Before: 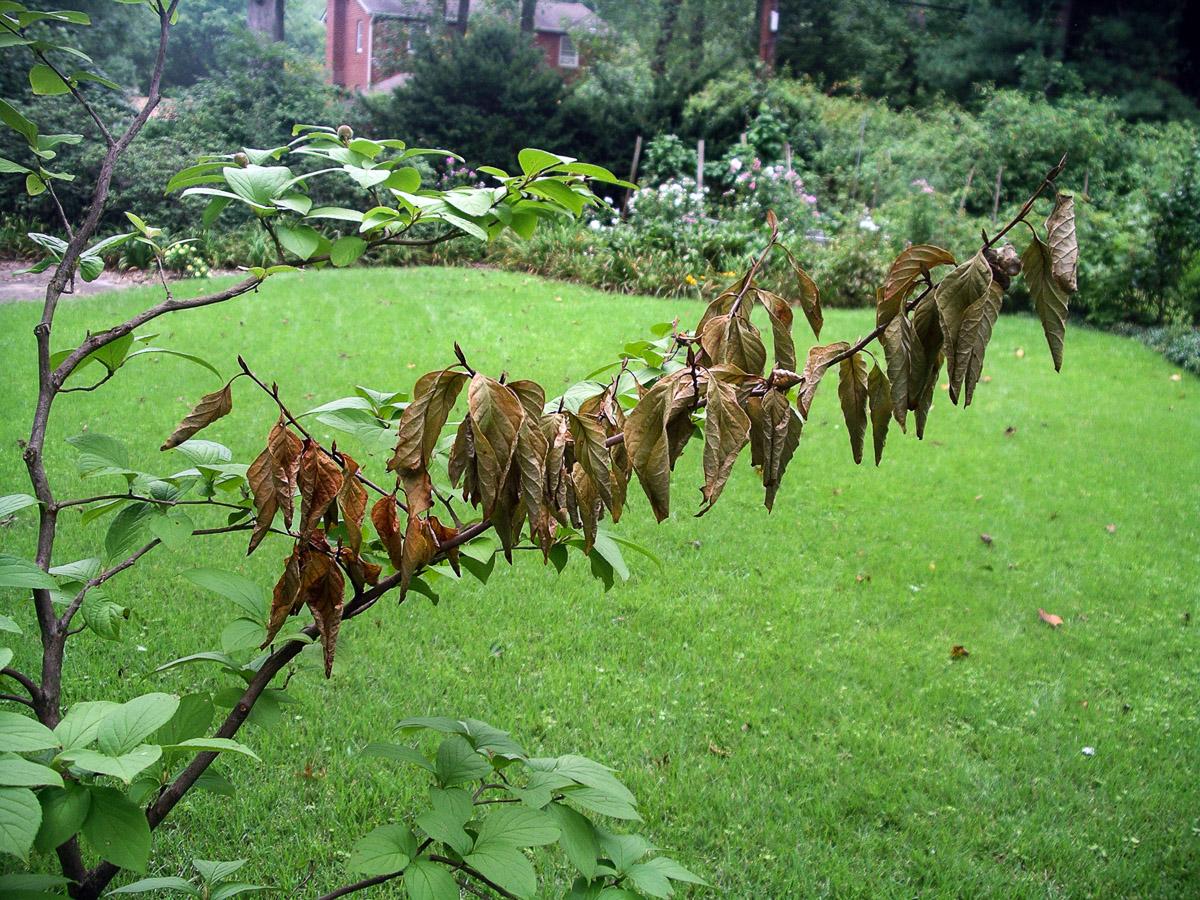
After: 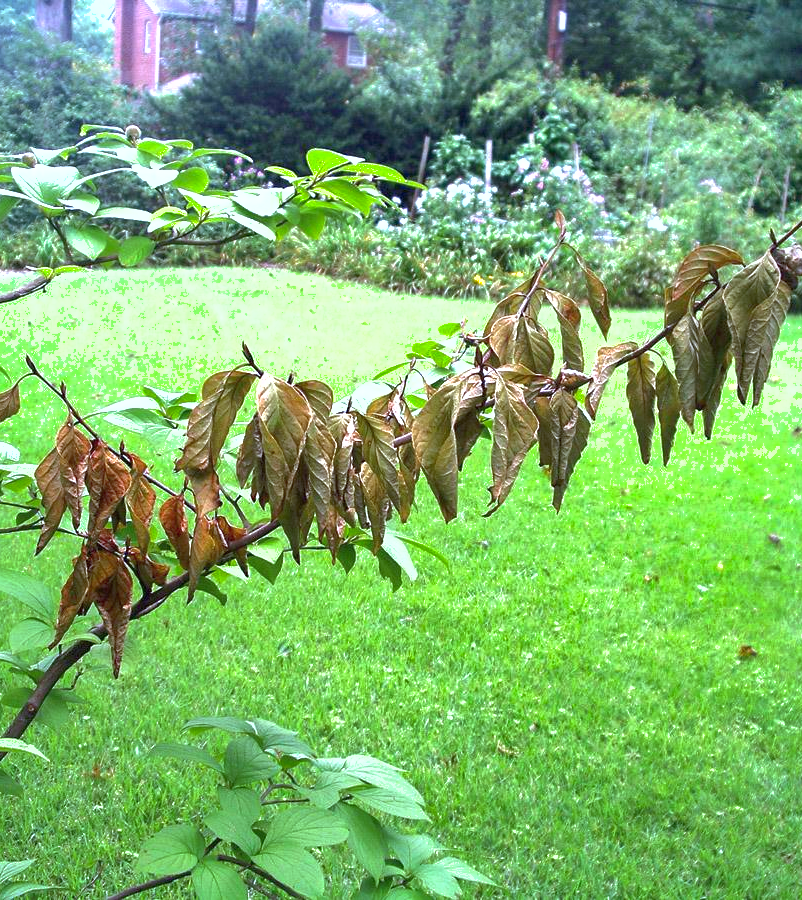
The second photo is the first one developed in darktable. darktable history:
shadows and highlights: on, module defaults
exposure: black level correction 0, exposure 1 EV, compensate highlight preservation false
white balance: red 0.931, blue 1.11
crop and rotate: left 17.732%, right 15.423%
